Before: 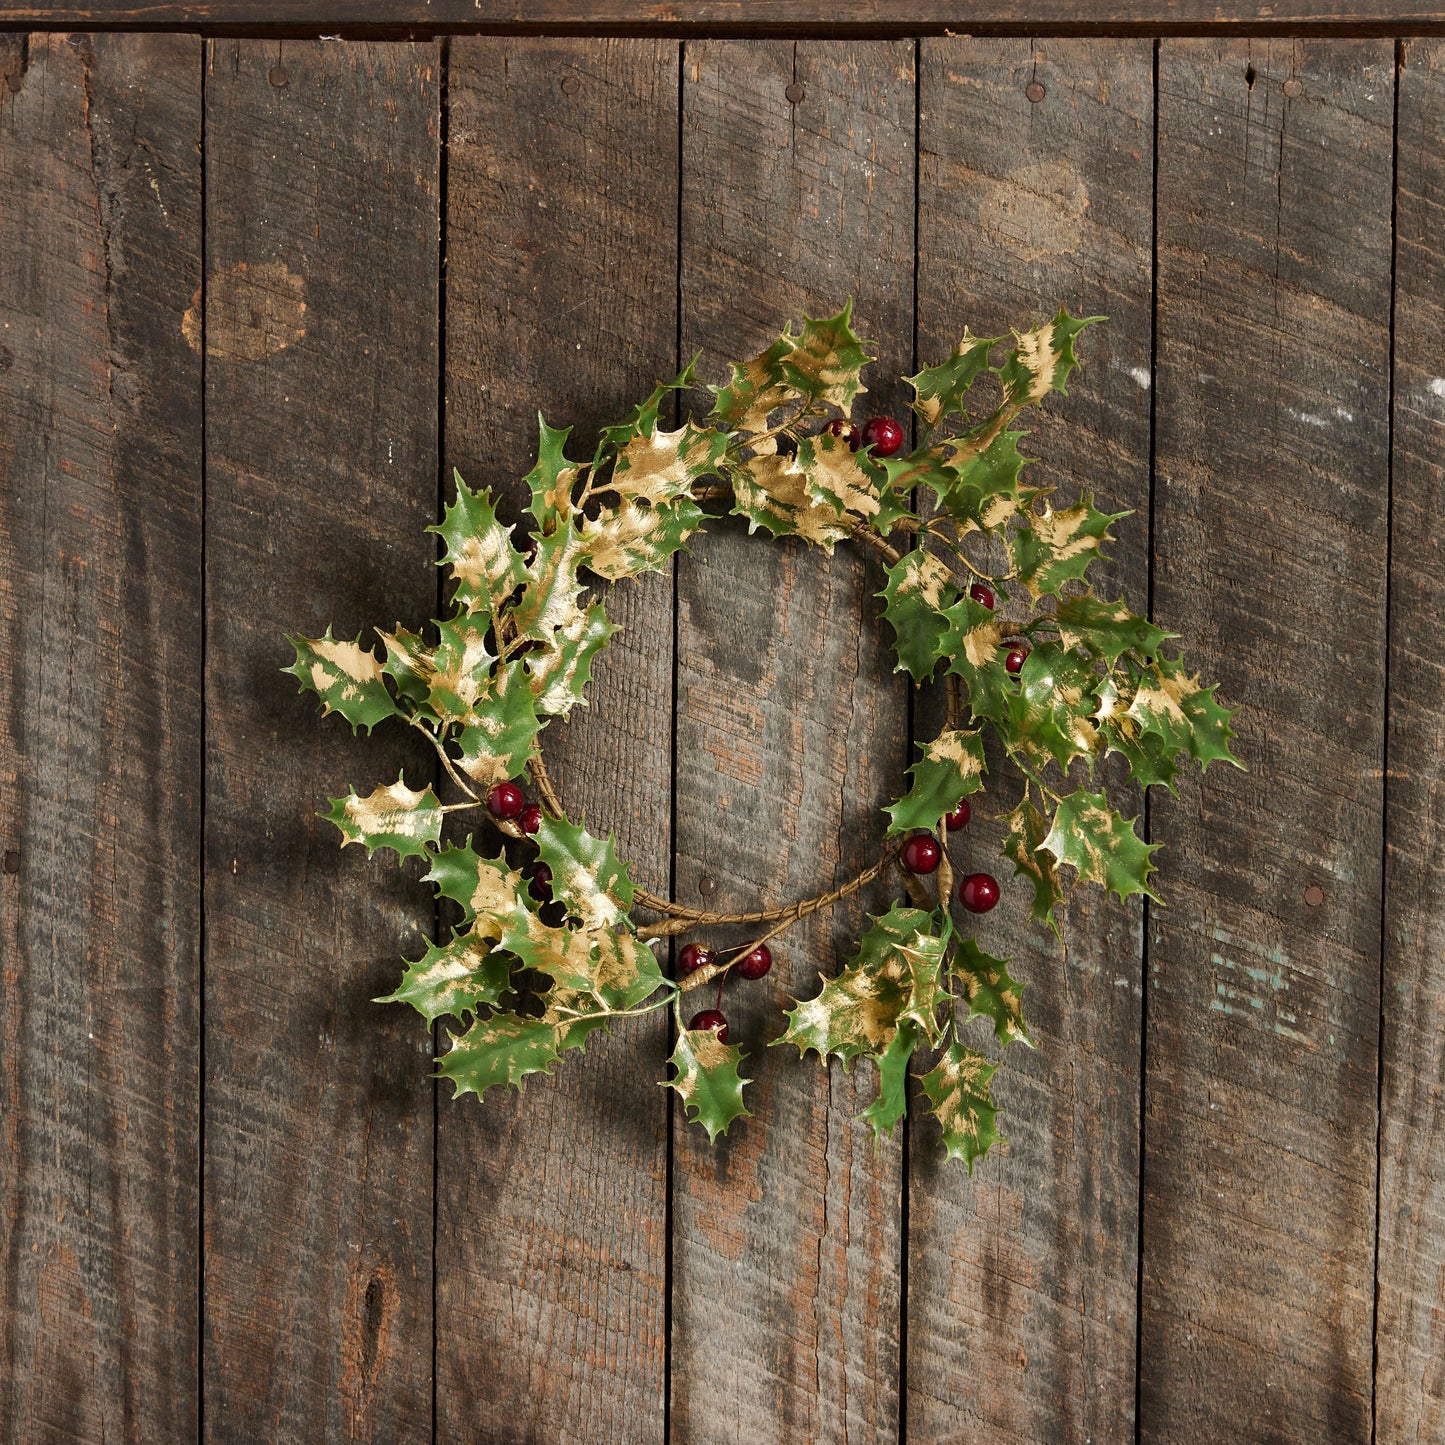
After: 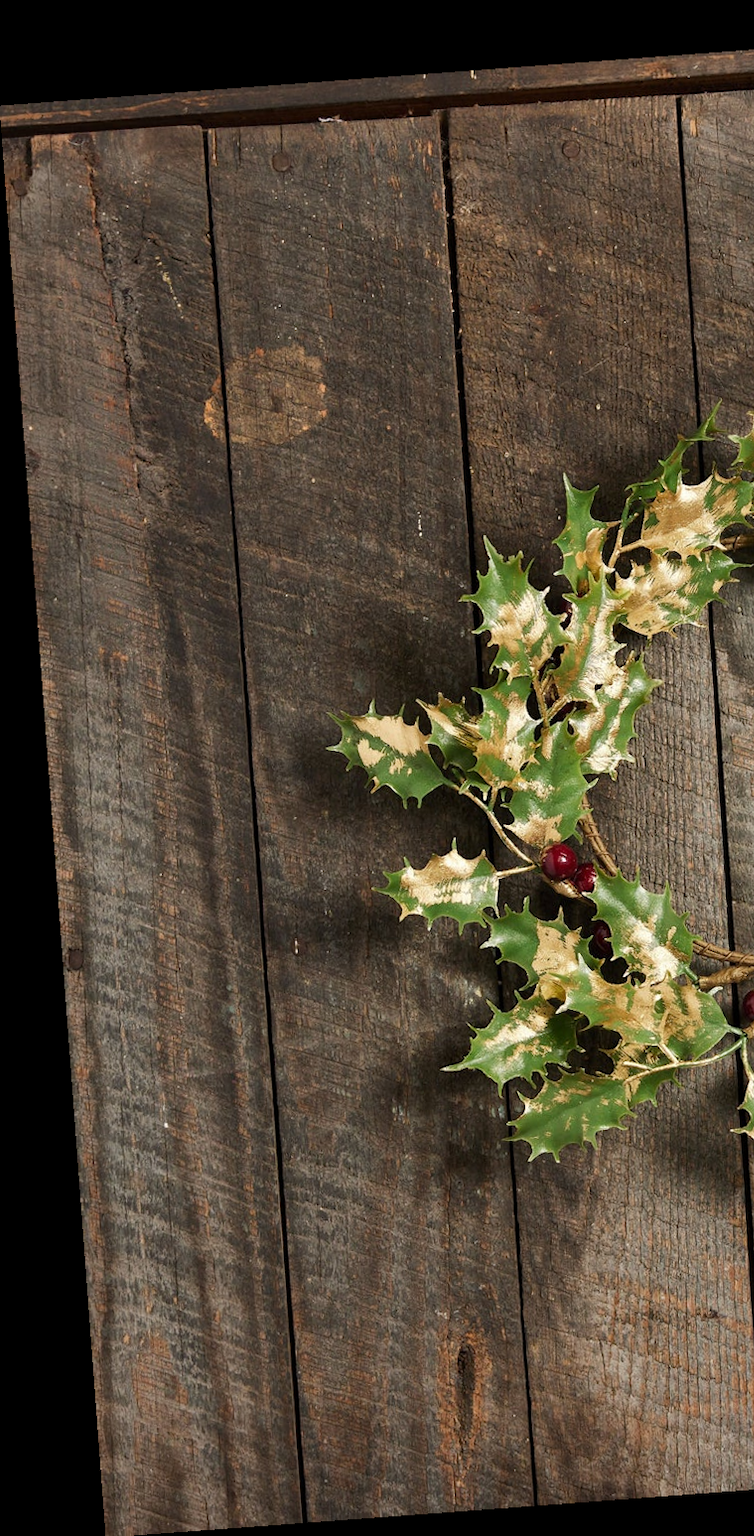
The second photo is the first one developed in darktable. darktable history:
crop and rotate: left 0%, top 0%, right 50.845%
rotate and perspective: rotation -4.25°, automatic cropping off
